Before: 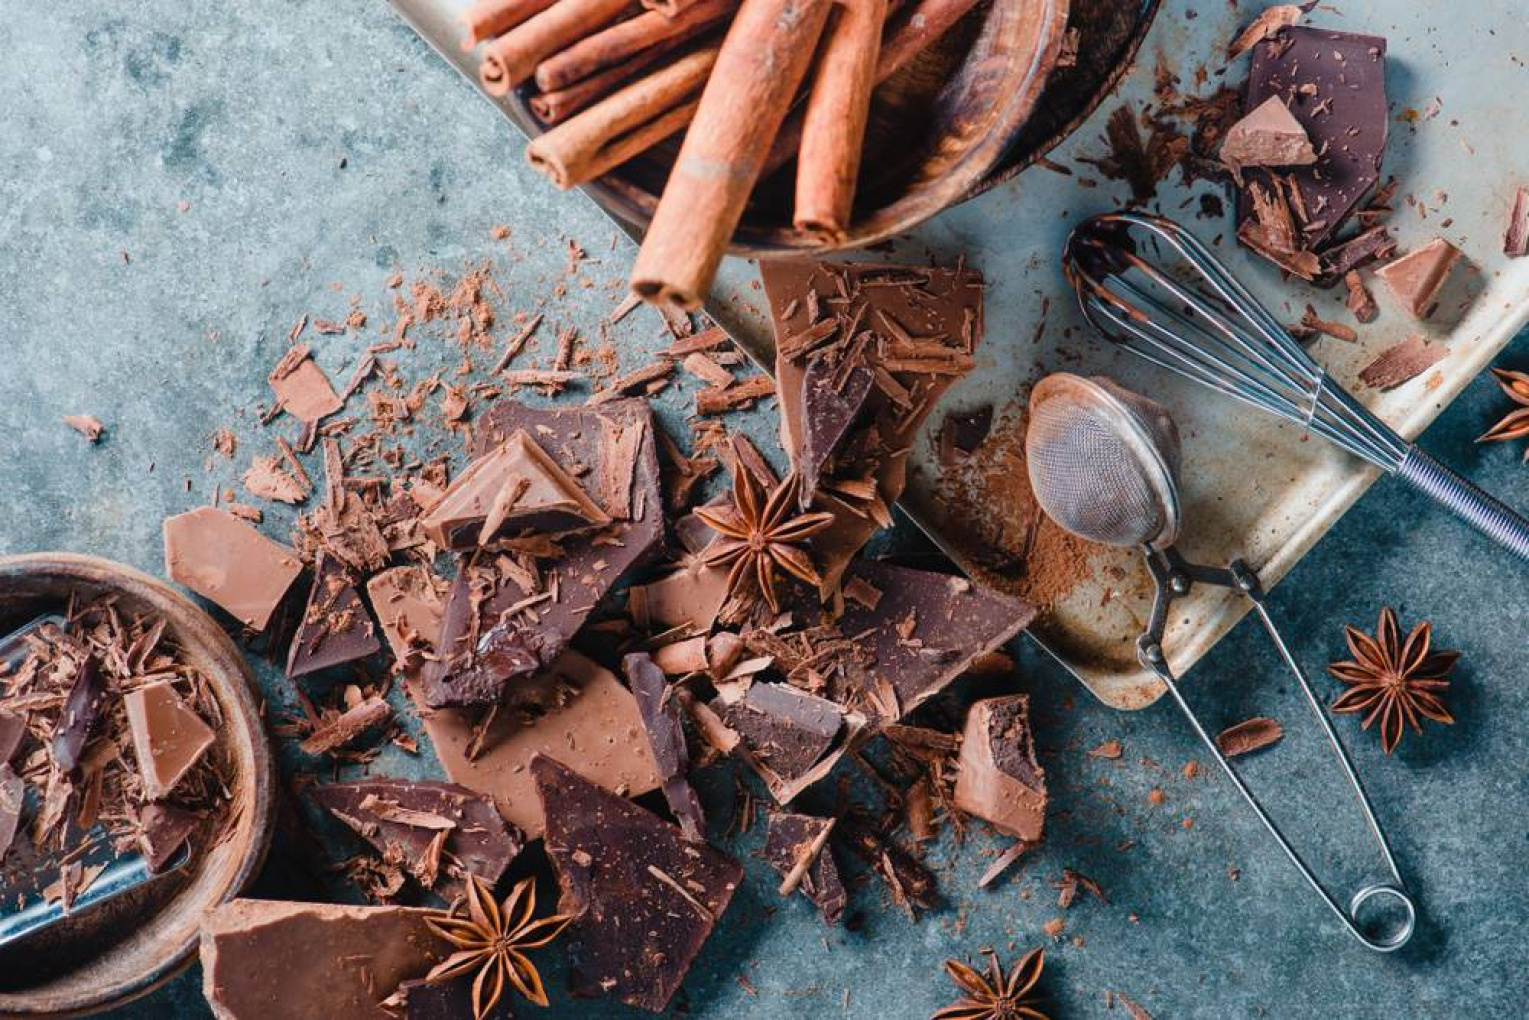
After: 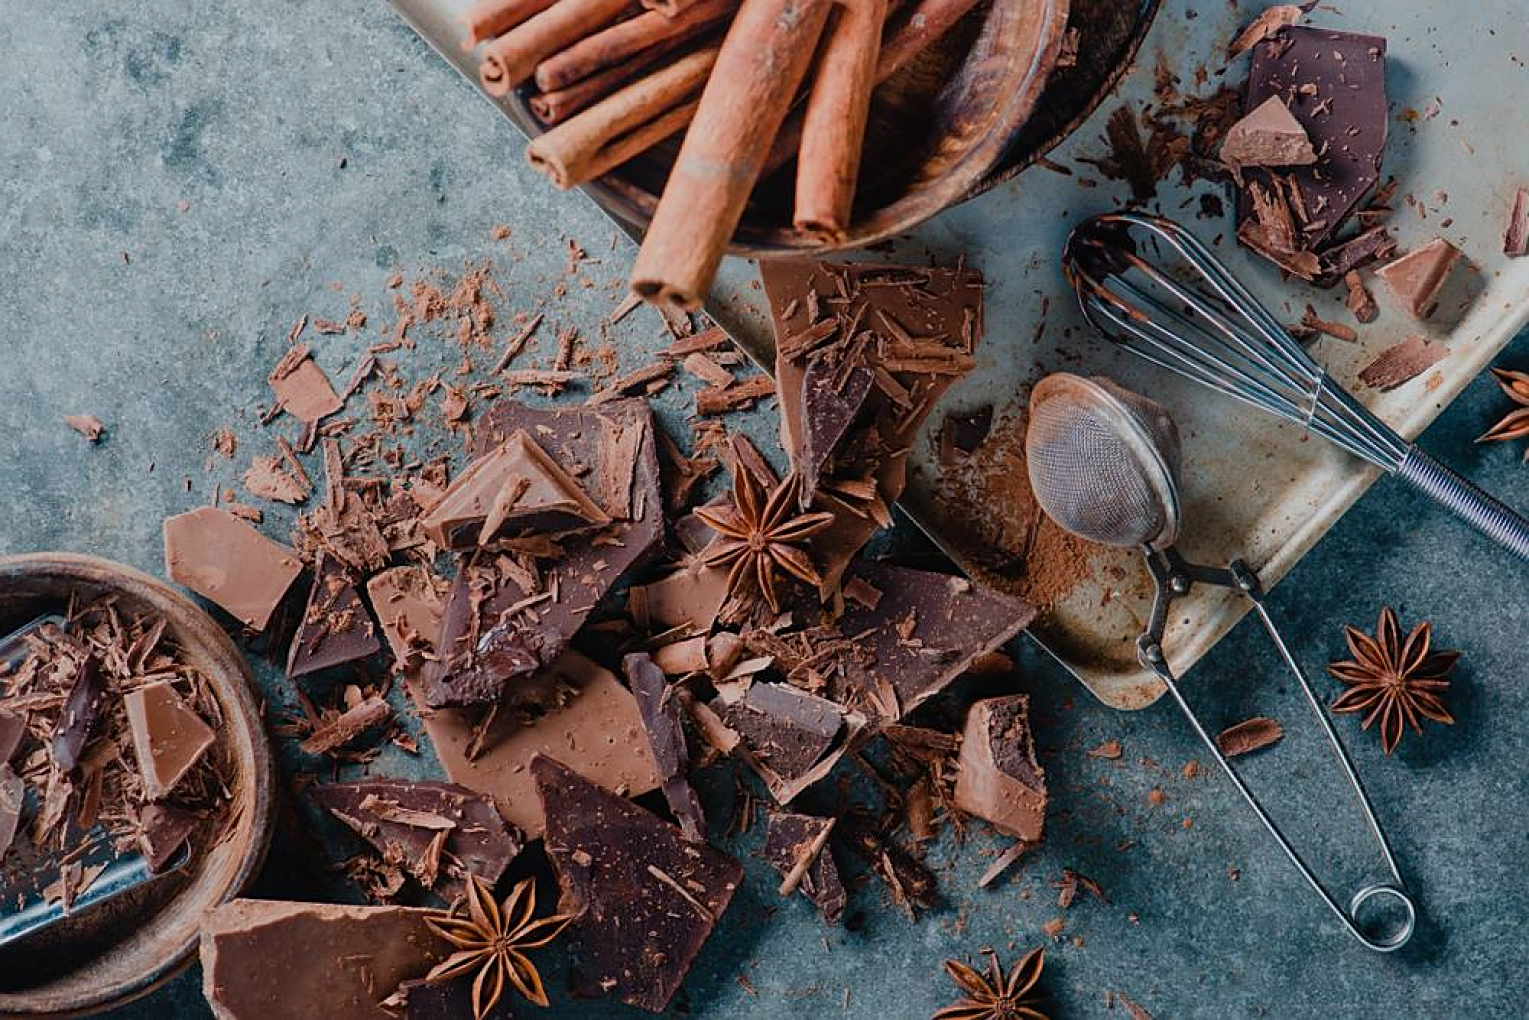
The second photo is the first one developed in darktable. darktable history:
sharpen: on, module defaults
exposure: exposure -0.556 EV, compensate highlight preservation false
